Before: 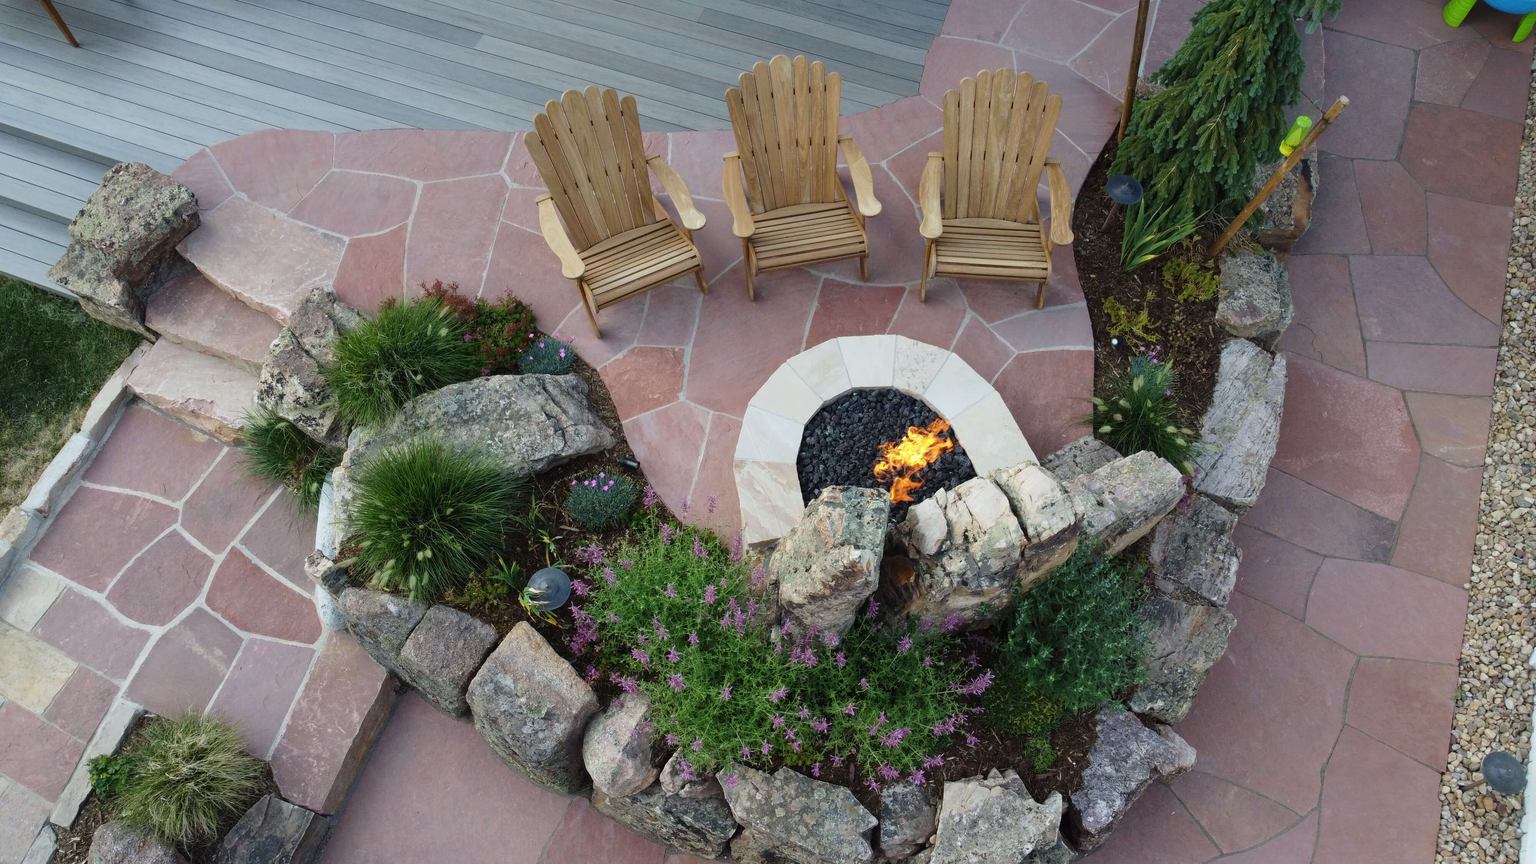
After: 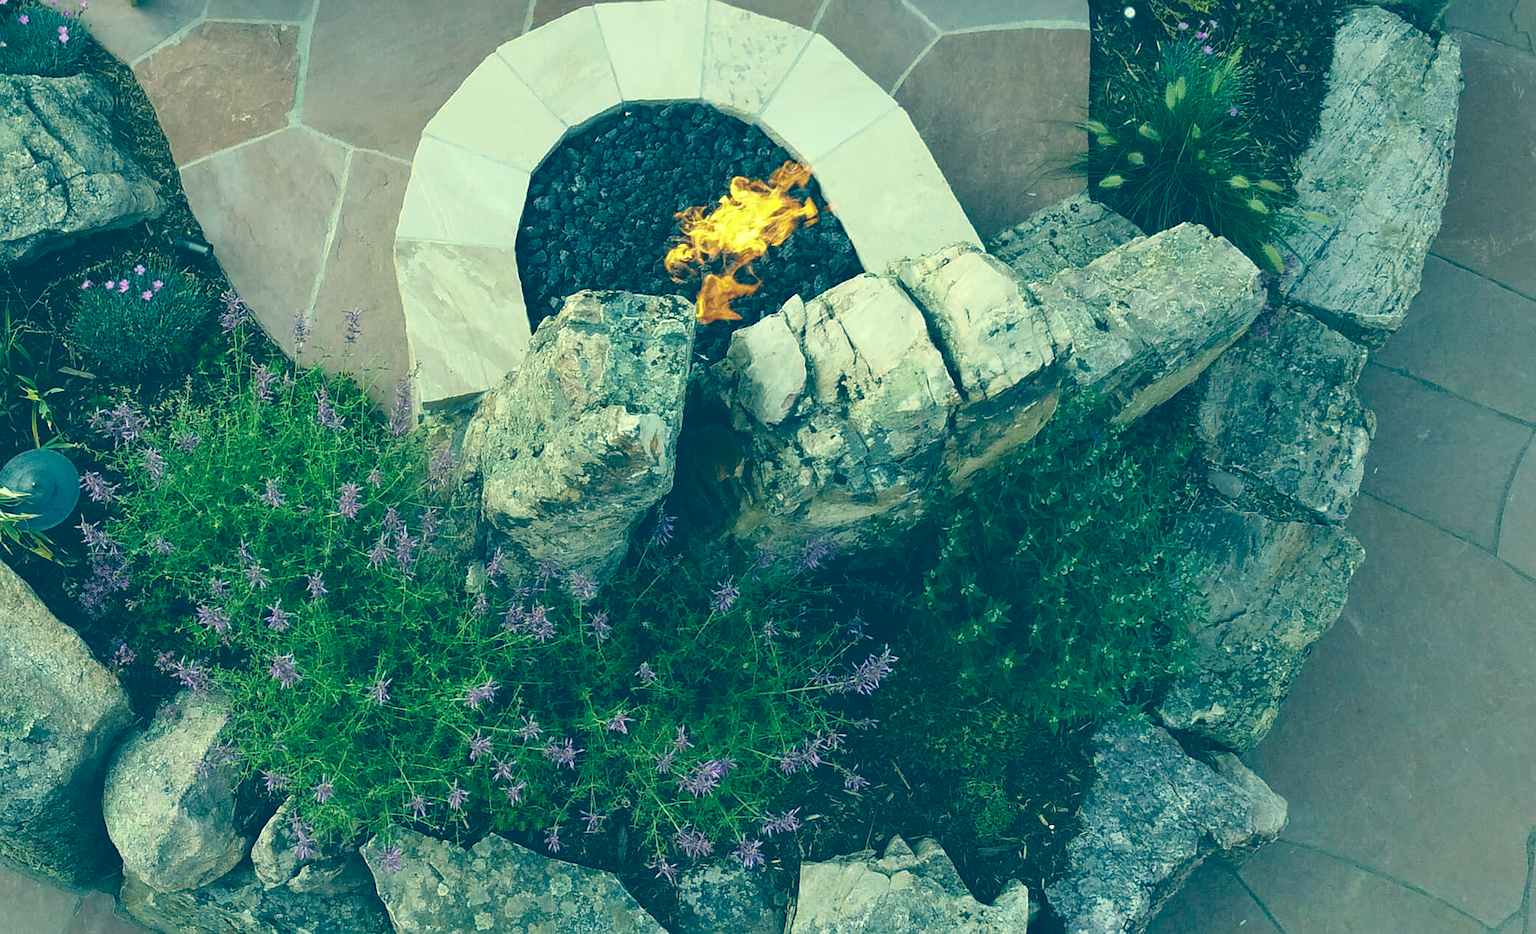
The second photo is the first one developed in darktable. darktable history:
sharpen: radius 1.864, amount 0.398, threshold 1.271
color contrast: green-magenta contrast 0.96
crop: left 34.479%, top 38.822%, right 13.718%, bottom 5.172%
exposure: black level correction -0.008, exposure 0.067 EV, compensate highlight preservation false
tone equalizer: on, module defaults
color balance: lift [1.006, 0.985, 1.002, 1.015], gamma [1, 0.953, 1.008, 1.047], gain [1.076, 1.13, 1.004, 0.87]
color correction: highlights a* -20.08, highlights b* 9.8, shadows a* -20.4, shadows b* -10.76
